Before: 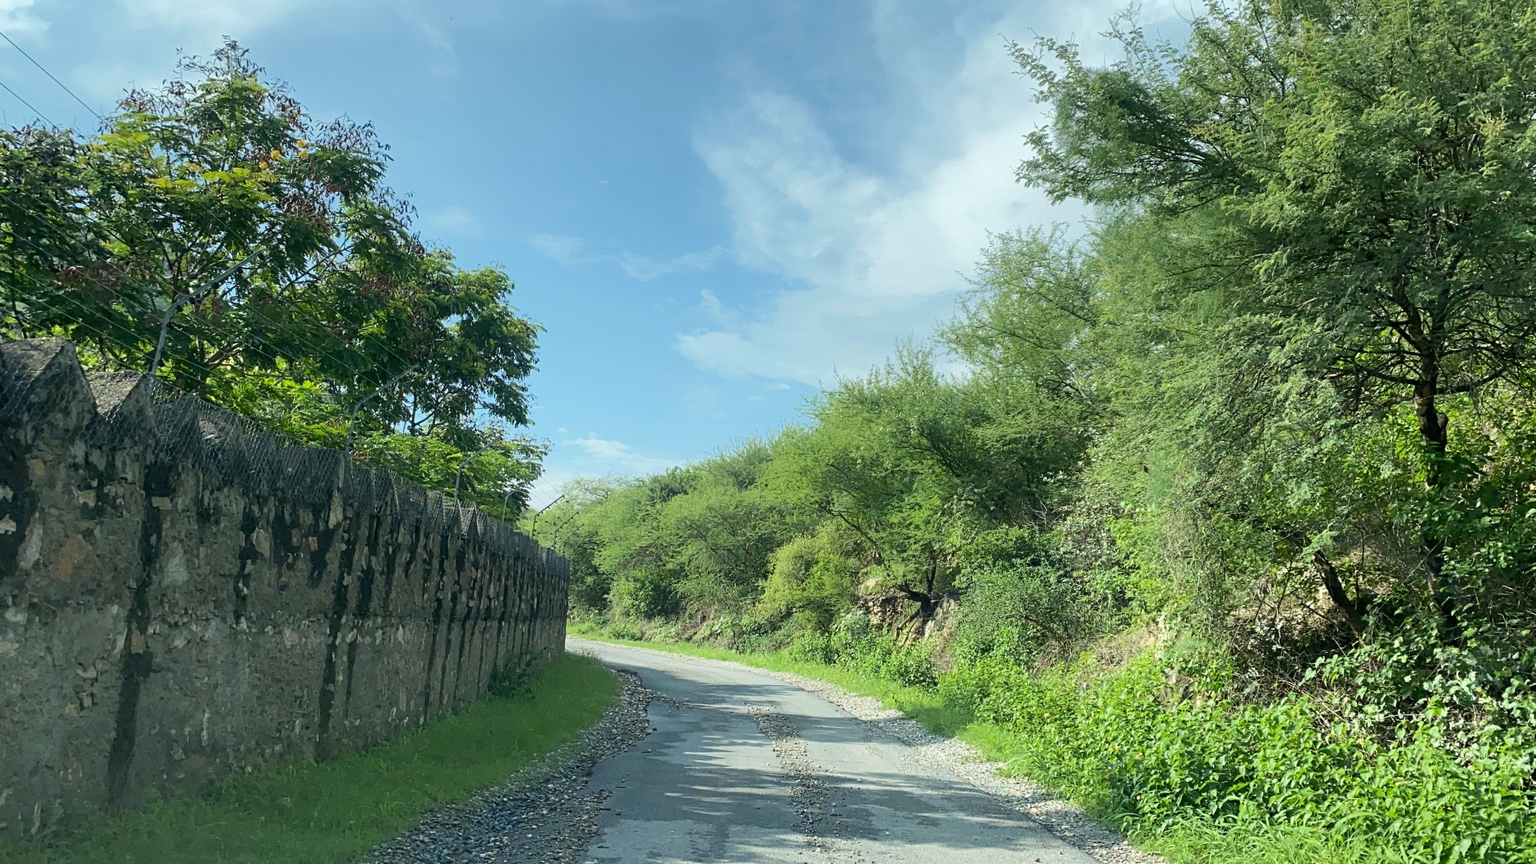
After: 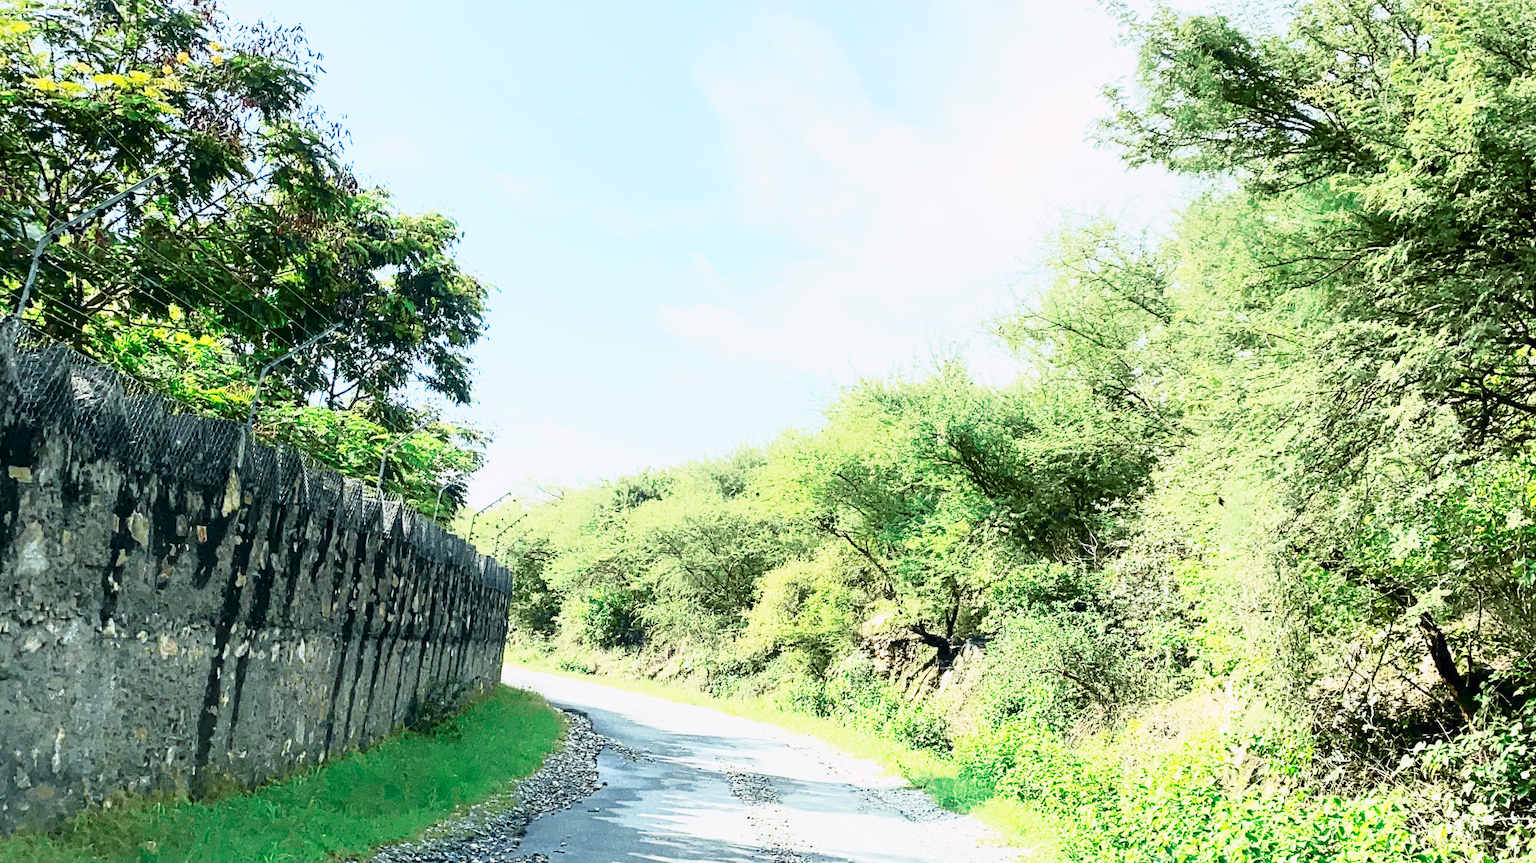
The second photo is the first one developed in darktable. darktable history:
base curve: curves: ch0 [(0, 0) (0.007, 0.004) (0.027, 0.03) (0.046, 0.07) (0.207, 0.54) (0.442, 0.872) (0.673, 0.972) (1, 1)], preserve colors none
tone curve: curves: ch0 [(0, 0) (0.105, 0.068) (0.195, 0.162) (0.283, 0.283) (0.384, 0.404) (0.485, 0.531) (0.638, 0.681) (0.795, 0.879) (1, 0.977)]; ch1 [(0, 0) (0.161, 0.092) (0.35, 0.33) (0.379, 0.401) (0.456, 0.469) (0.498, 0.506) (0.521, 0.549) (0.58, 0.624) (0.635, 0.671) (1, 1)]; ch2 [(0, 0) (0.371, 0.362) (0.437, 0.437) (0.483, 0.484) (0.53, 0.515) (0.56, 0.58) (0.622, 0.606) (1, 1)], color space Lab, independent channels, preserve colors none
crop and rotate: angle -3.27°, left 5.211%, top 5.211%, right 4.607%, bottom 4.607%
